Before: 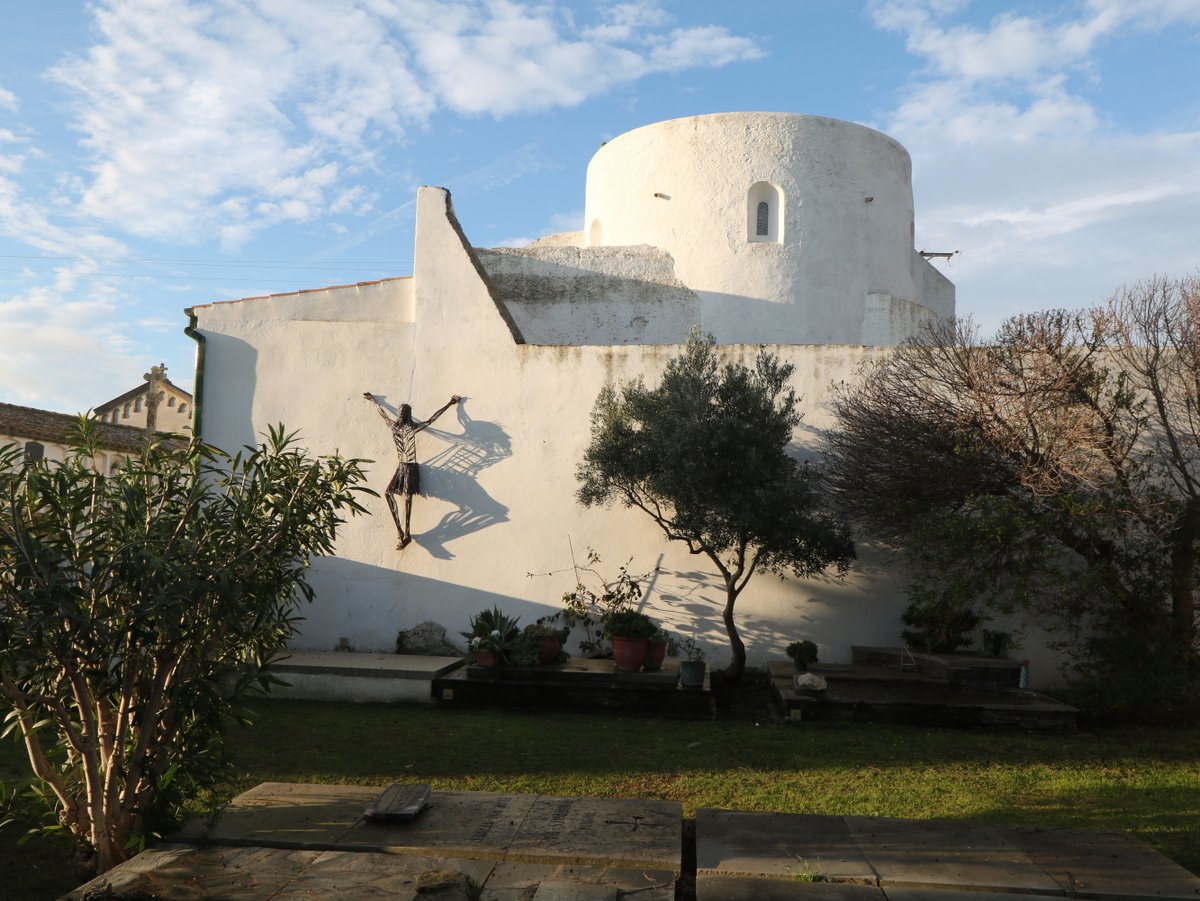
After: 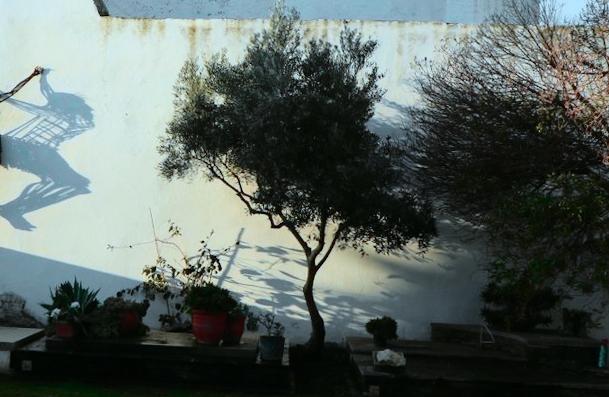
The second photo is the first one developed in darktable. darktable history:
color correction: highlights a* -10.69, highlights b* -19.19
crop: left 35.03%, top 36.625%, right 14.663%, bottom 20.057%
rotate and perspective: rotation 0.8°, automatic cropping off
tone curve: curves: ch0 [(0, 0) (0.135, 0.09) (0.326, 0.386) (0.489, 0.573) (0.663, 0.749) (0.854, 0.897) (1, 0.974)]; ch1 [(0, 0) (0.366, 0.367) (0.475, 0.453) (0.494, 0.493) (0.504, 0.497) (0.544, 0.569) (0.562, 0.605) (0.622, 0.694) (1, 1)]; ch2 [(0, 0) (0.333, 0.346) (0.375, 0.375) (0.424, 0.43) (0.476, 0.492) (0.502, 0.503) (0.533, 0.534) (0.572, 0.603) (0.605, 0.656) (0.641, 0.709) (1, 1)], color space Lab, independent channels, preserve colors none
